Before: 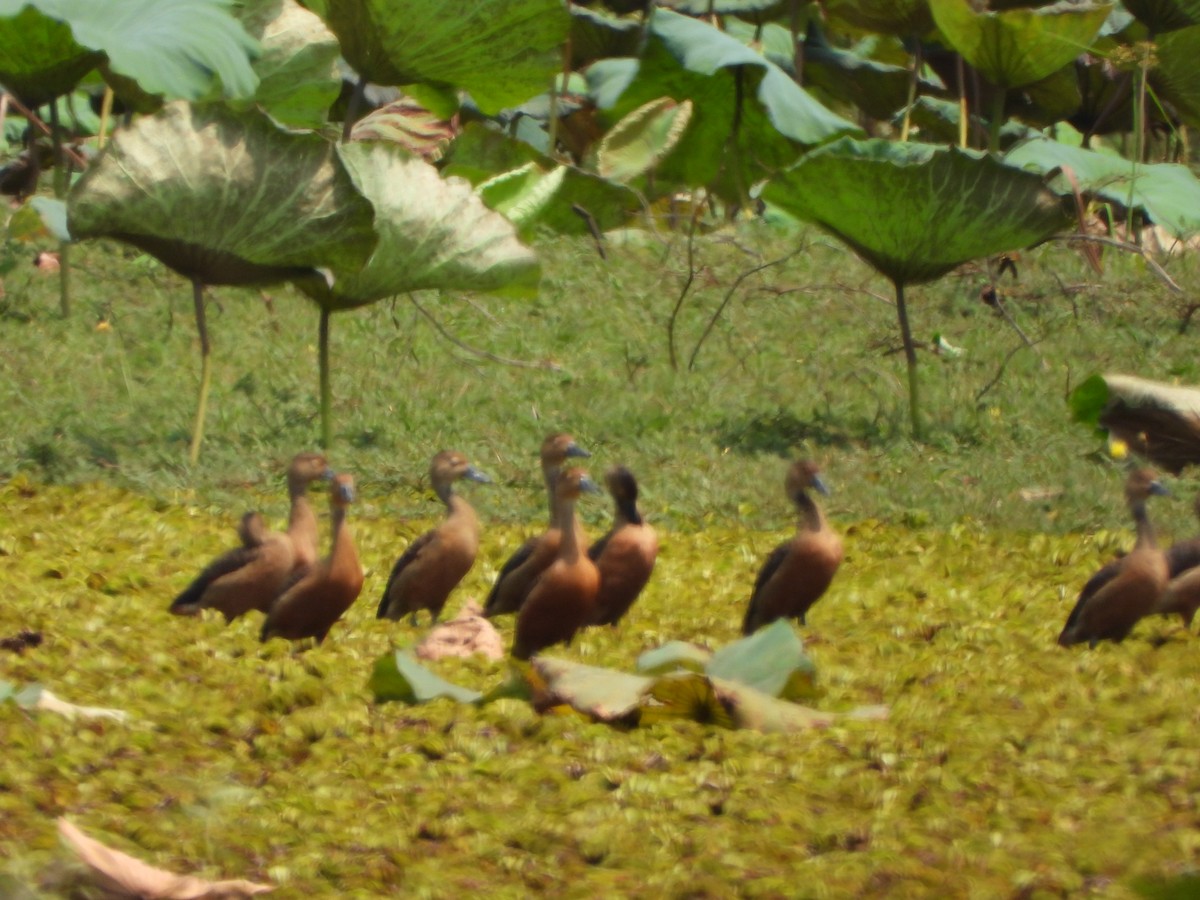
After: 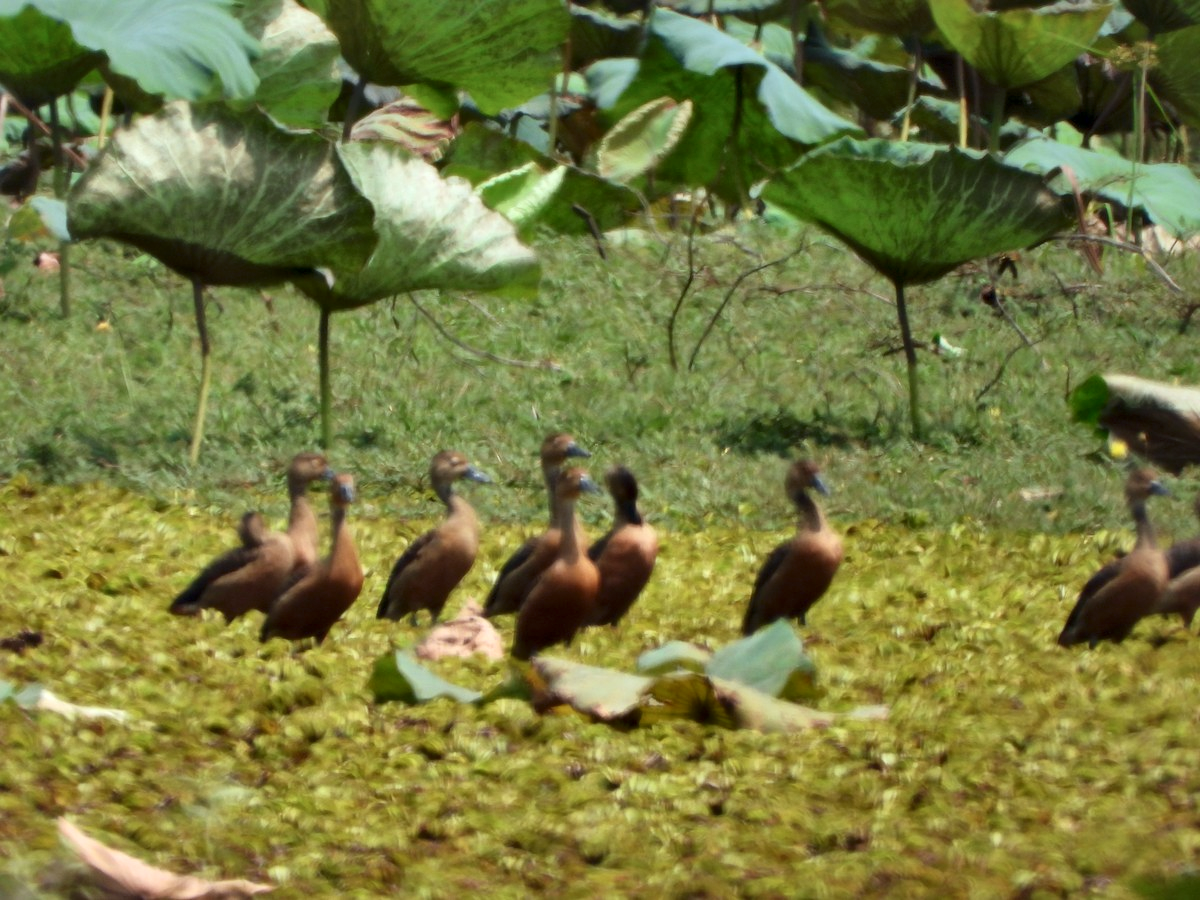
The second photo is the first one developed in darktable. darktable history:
color calibration: x 0.367, y 0.379, temperature 4393.18 K
local contrast: mode bilateral grid, contrast 26, coarseness 60, detail 152%, midtone range 0.2
